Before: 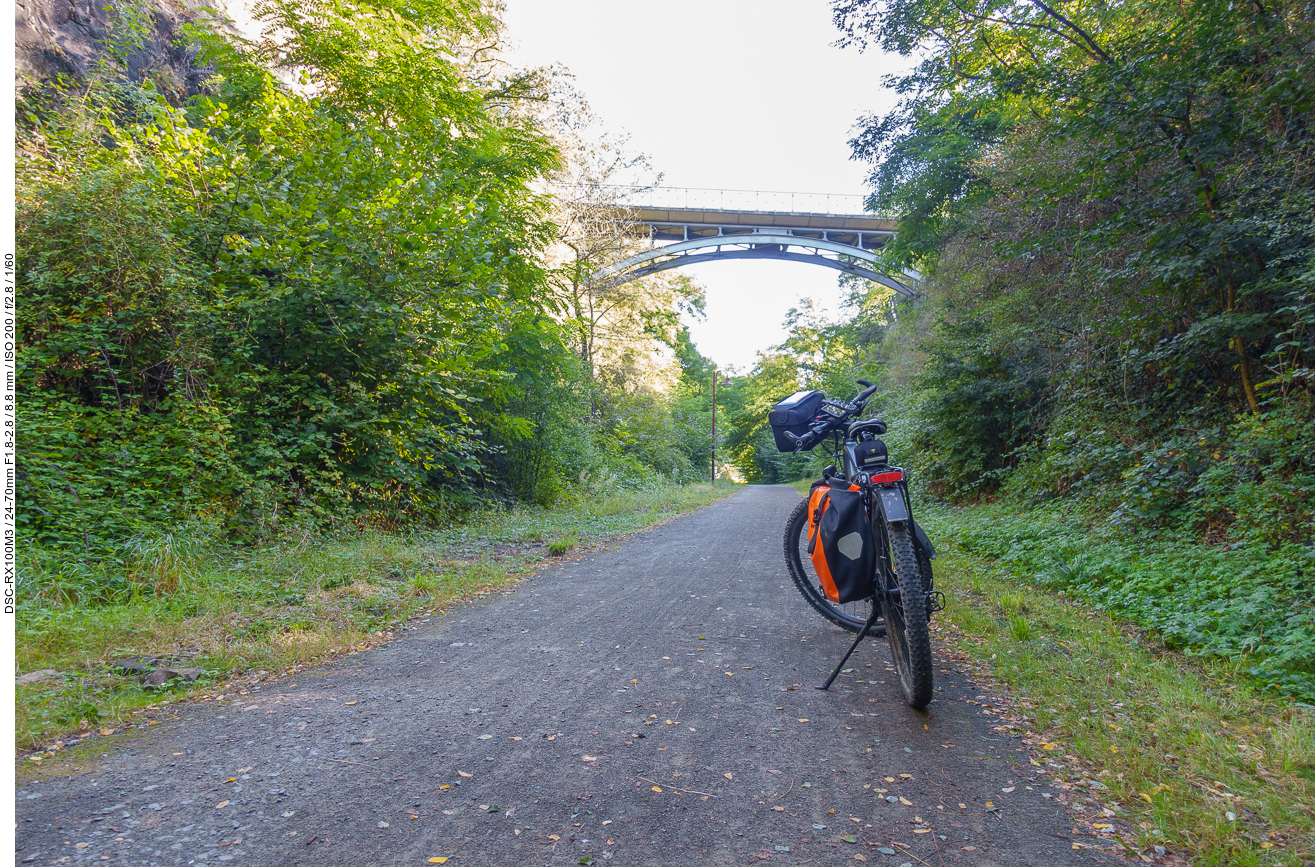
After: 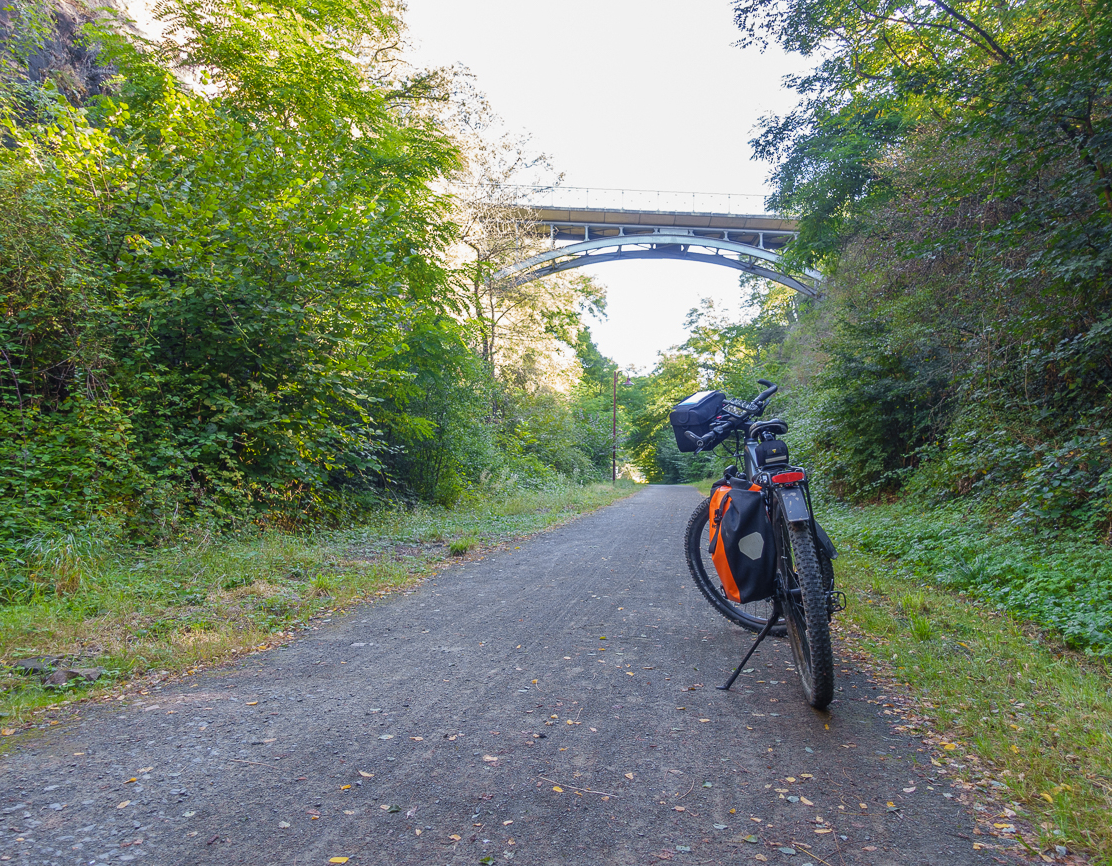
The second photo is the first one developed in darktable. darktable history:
crop: left 7.569%, right 7.854%
